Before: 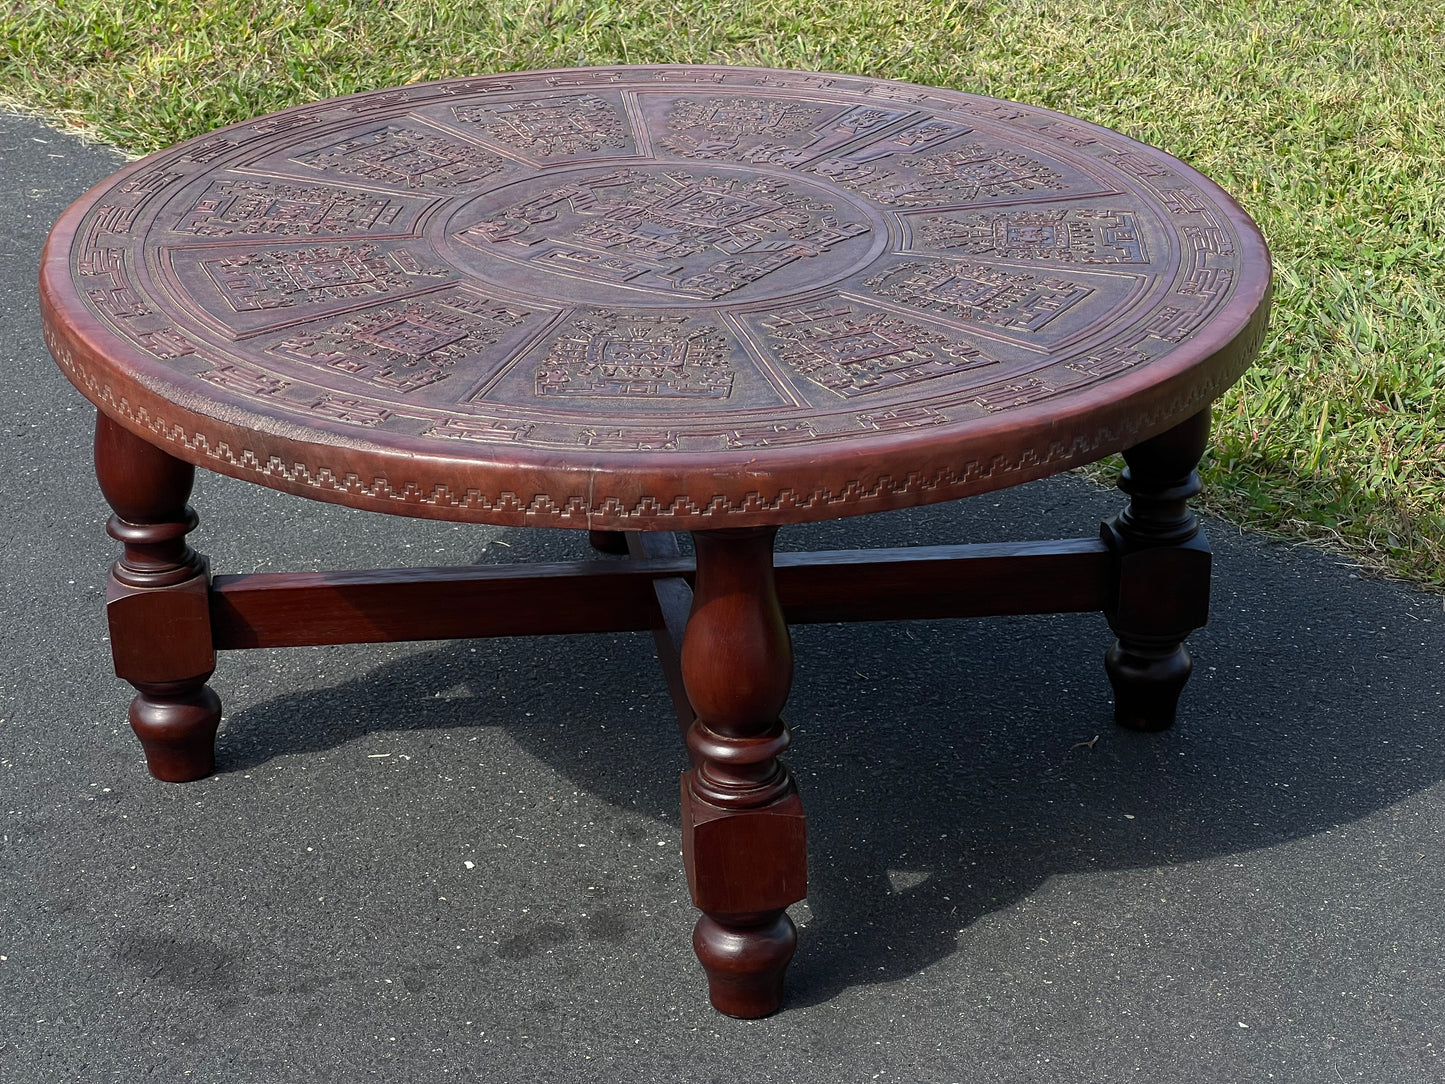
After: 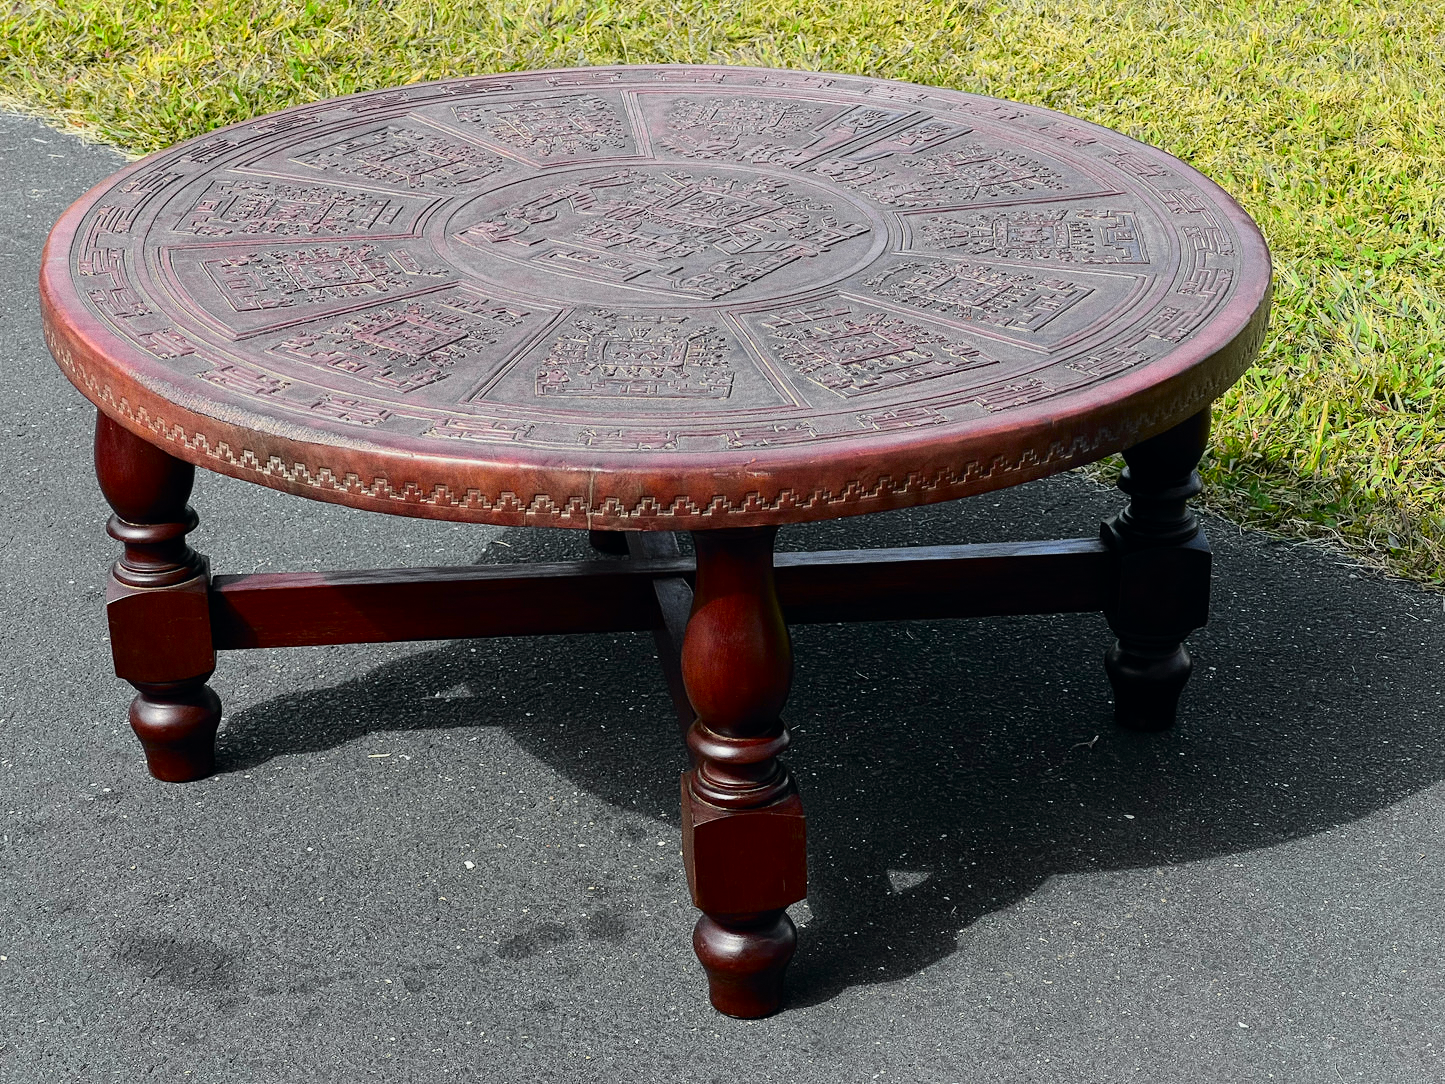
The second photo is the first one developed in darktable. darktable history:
grain: on, module defaults
tone curve: curves: ch0 [(0, 0) (0.11, 0.061) (0.256, 0.259) (0.398, 0.494) (0.498, 0.611) (0.65, 0.757) (0.835, 0.883) (1, 0.961)]; ch1 [(0, 0) (0.346, 0.307) (0.408, 0.369) (0.453, 0.457) (0.482, 0.479) (0.502, 0.498) (0.521, 0.51) (0.553, 0.554) (0.618, 0.65) (0.693, 0.727) (1, 1)]; ch2 [(0, 0) (0.366, 0.337) (0.434, 0.46) (0.485, 0.494) (0.5, 0.494) (0.511, 0.508) (0.537, 0.55) (0.579, 0.599) (0.621, 0.693) (1, 1)], color space Lab, independent channels, preserve colors none
